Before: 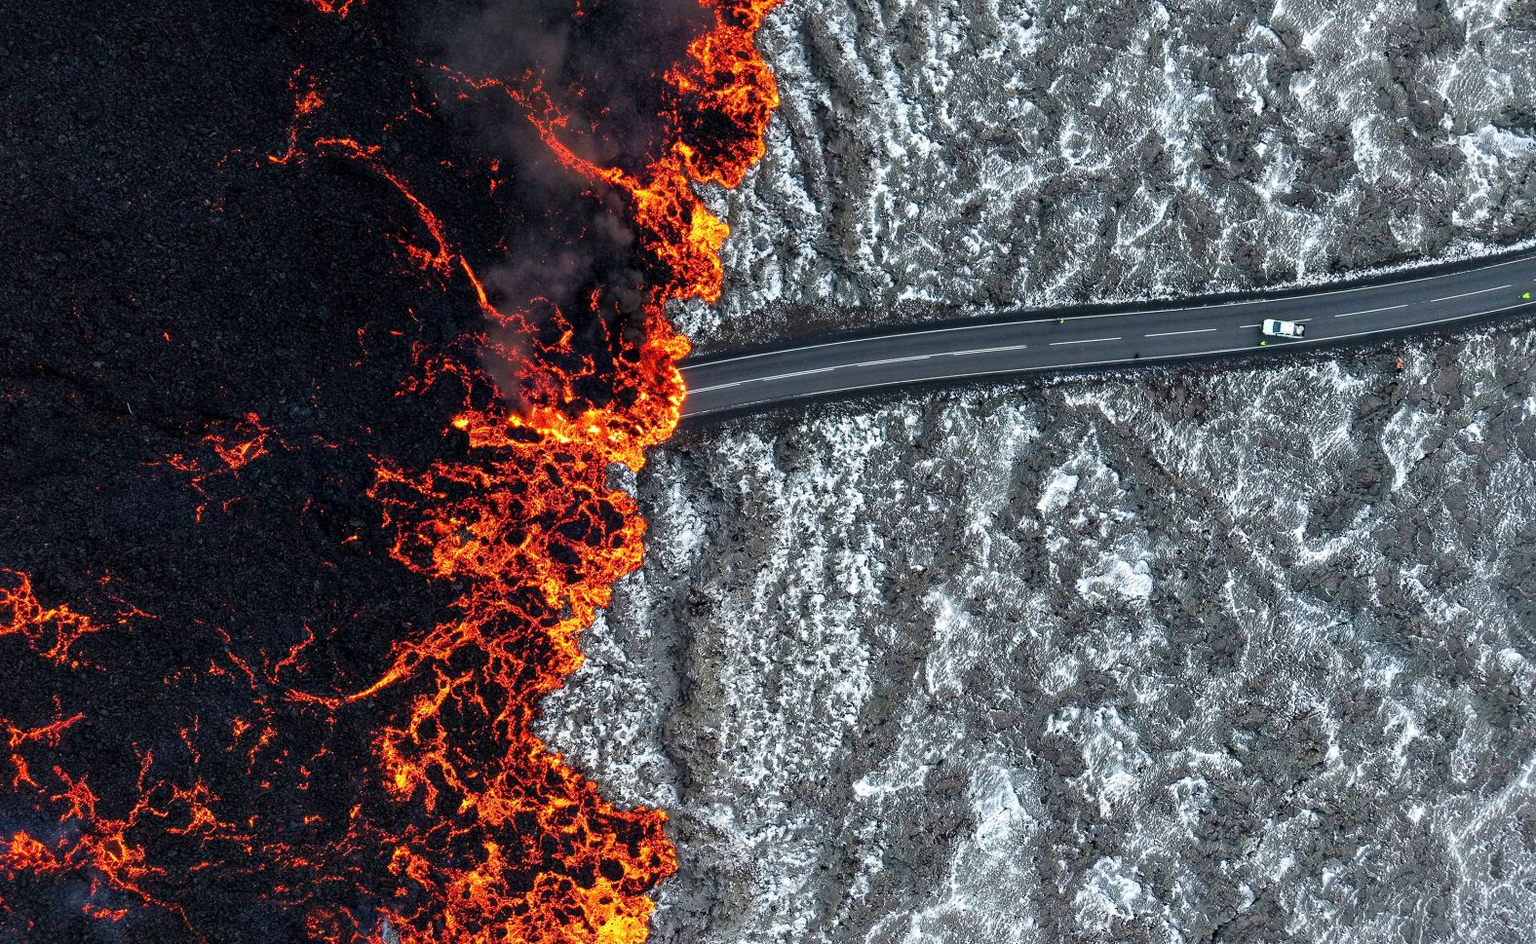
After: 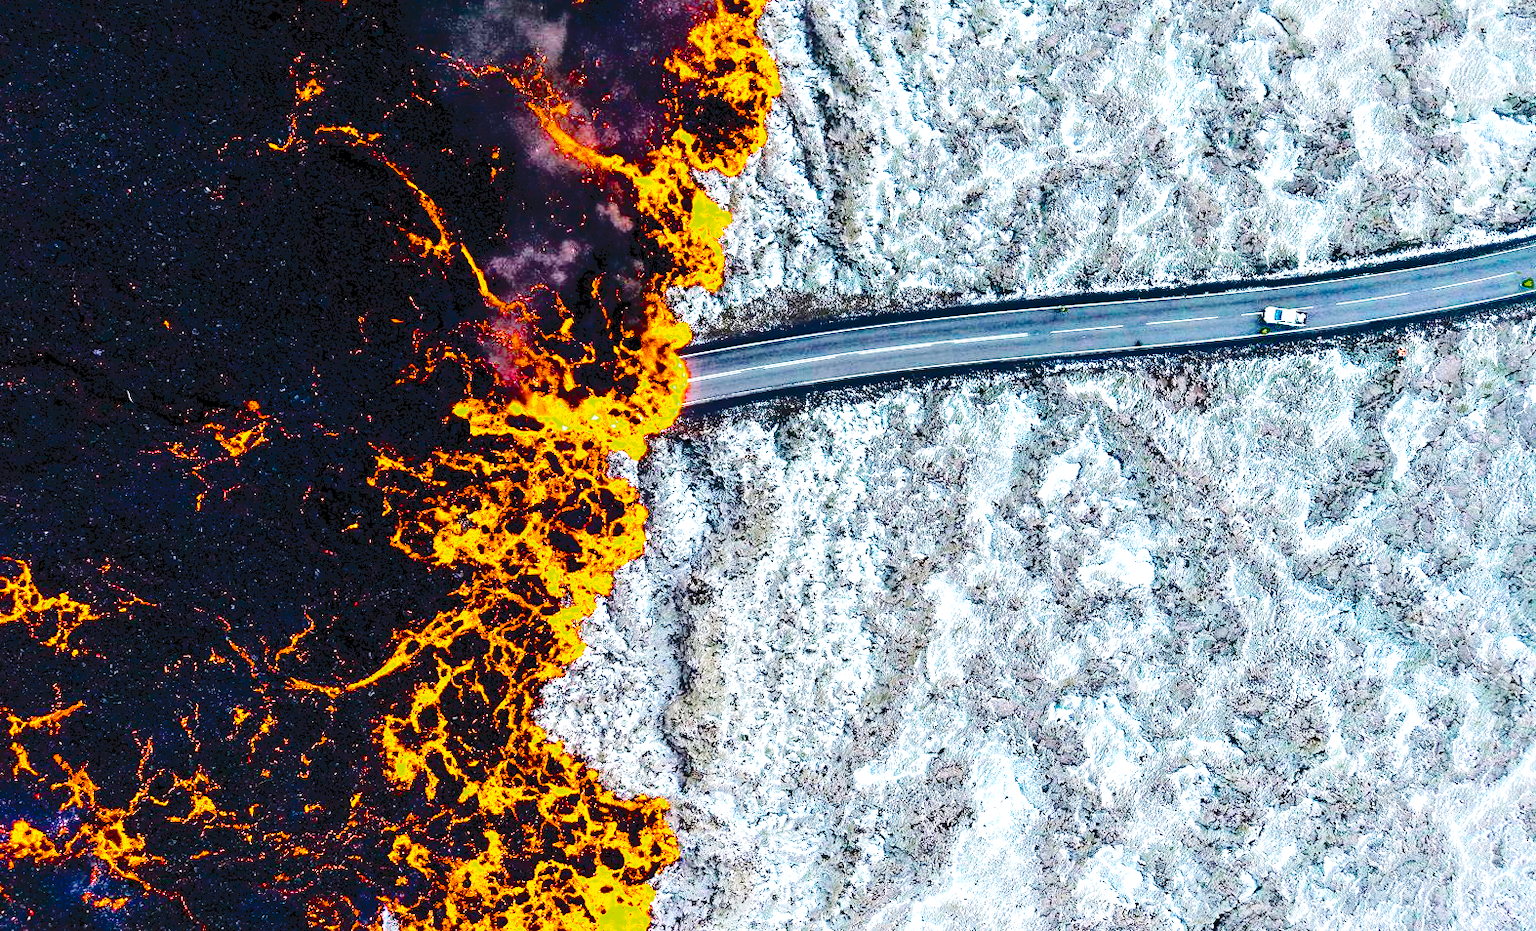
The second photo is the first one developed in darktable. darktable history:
crop: top 1.359%, right 0.104%
exposure: black level correction 0, exposure 0.95 EV, compensate highlight preservation false
color zones: curves: ch0 [(0, 0.558) (0.143, 0.548) (0.286, 0.447) (0.429, 0.259) (0.571, 0.5) (0.714, 0.5) (0.857, 0.593) (1, 0.558)]; ch1 [(0, 0.543) (0.01, 0.544) (0.12, 0.492) (0.248, 0.458) (0.5, 0.534) (0.748, 0.5) (0.99, 0.469) (1, 0.543)]; ch2 [(0, 0.507) (0.143, 0.522) (0.286, 0.505) (0.429, 0.5) (0.571, 0.5) (0.714, 0.5) (0.857, 0.5) (1, 0.507)], mix 99.92%
tone curve: curves: ch0 [(0, 0) (0.003, 0.075) (0.011, 0.079) (0.025, 0.079) (0.044, 0.082) (0.069, 0.085) (0.1, 0.089) (0.136, 0.096) (0.177, 0.105) (0.224, 0.14) (0.277, 0.202) (0.335, 0.304) (0.399, 0.417) (0.468, 0.521) (0.543, 0.636) (0.623, 0.726) (0.709, 0.801) (0.801, 0.878) (0.898, 0.927) (1, 1)], color space Lab, independent channels, preserve colors none
base curve: curves: ch0 [(0, 0) (0.028, 0.03) (0.121, 0.232) (0.46, 0.748) (0.859, 0.968) (1, 1)], preserve colors none
color balance rgb: global offset › luminance -0.49%, linear chroma grading › global chroma 14.524%, perceptual saturation grading › global saturation 31.07%, global vibrance 10.122%, saturation formula JzAzBz (2021)
